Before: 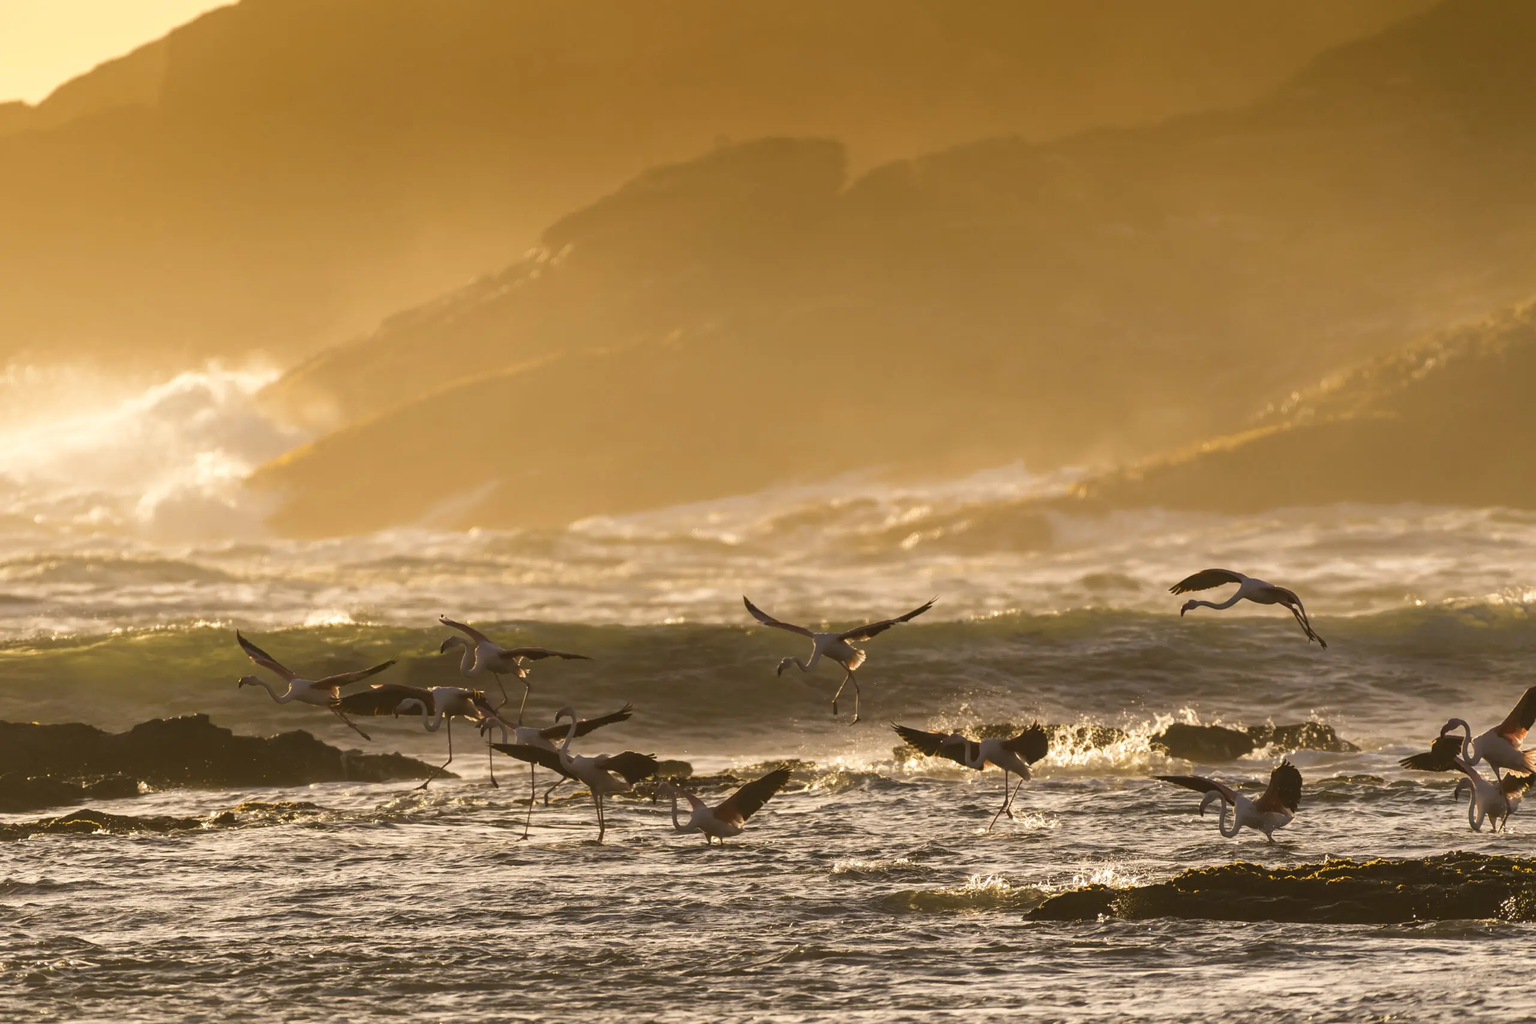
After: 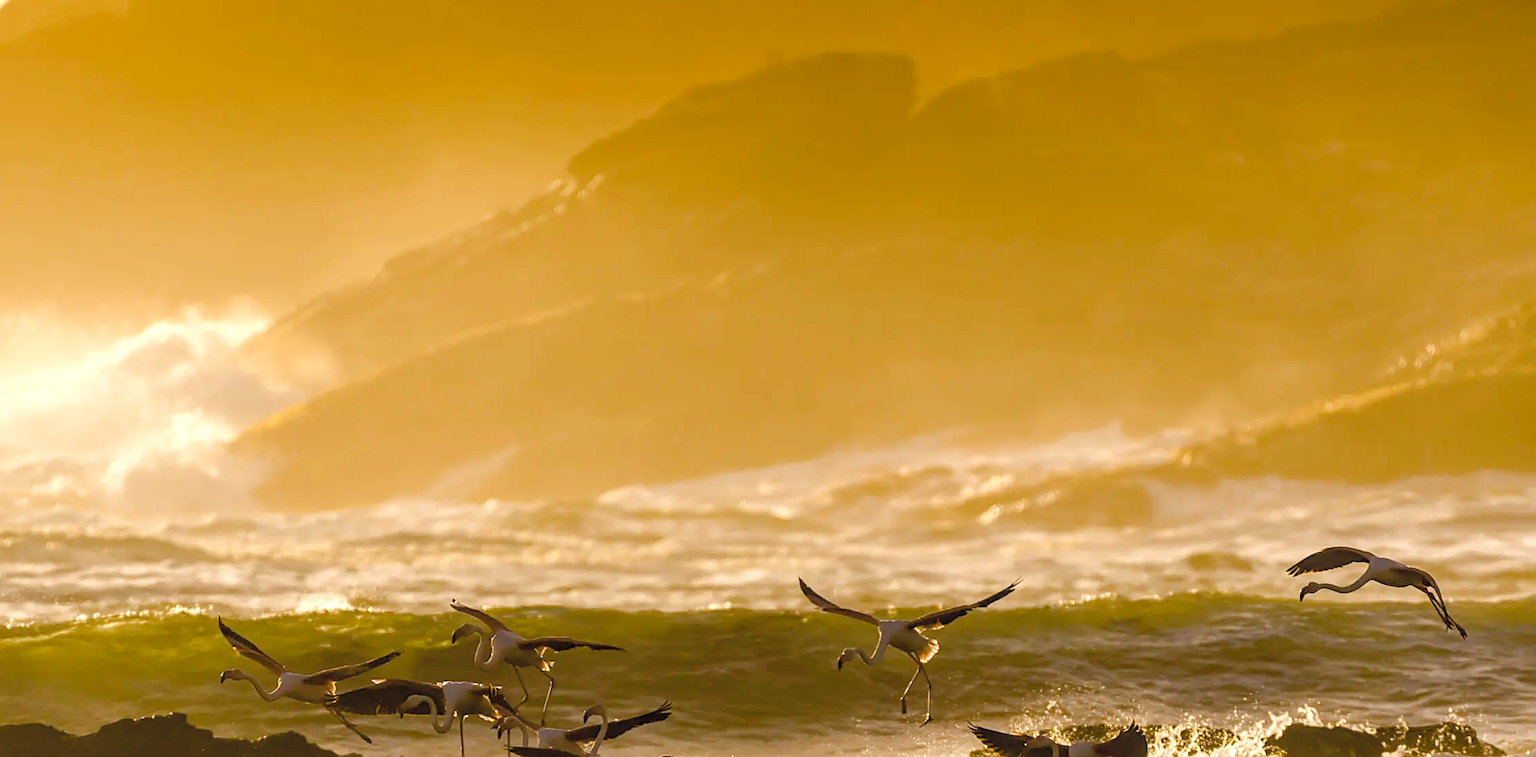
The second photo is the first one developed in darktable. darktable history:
sharpen: on, module defaults
local contrast: detail 110%
crop: left 3.015%, top 8.969%, right 9.647%, bottom 26.457%
contrast brightness saturation: brightness 0.13
color balance rgb: shadows lift › luminance -9.41%, highlights gain › luminance 17.6%, global offset › luminance -1.45%, perceptual saturation grading › highlights -17.77%, perceptual saturation grading › mid-tones 33.1%, perceptual saturation grading › shadows 50.52%, global vibrance 24.22%
